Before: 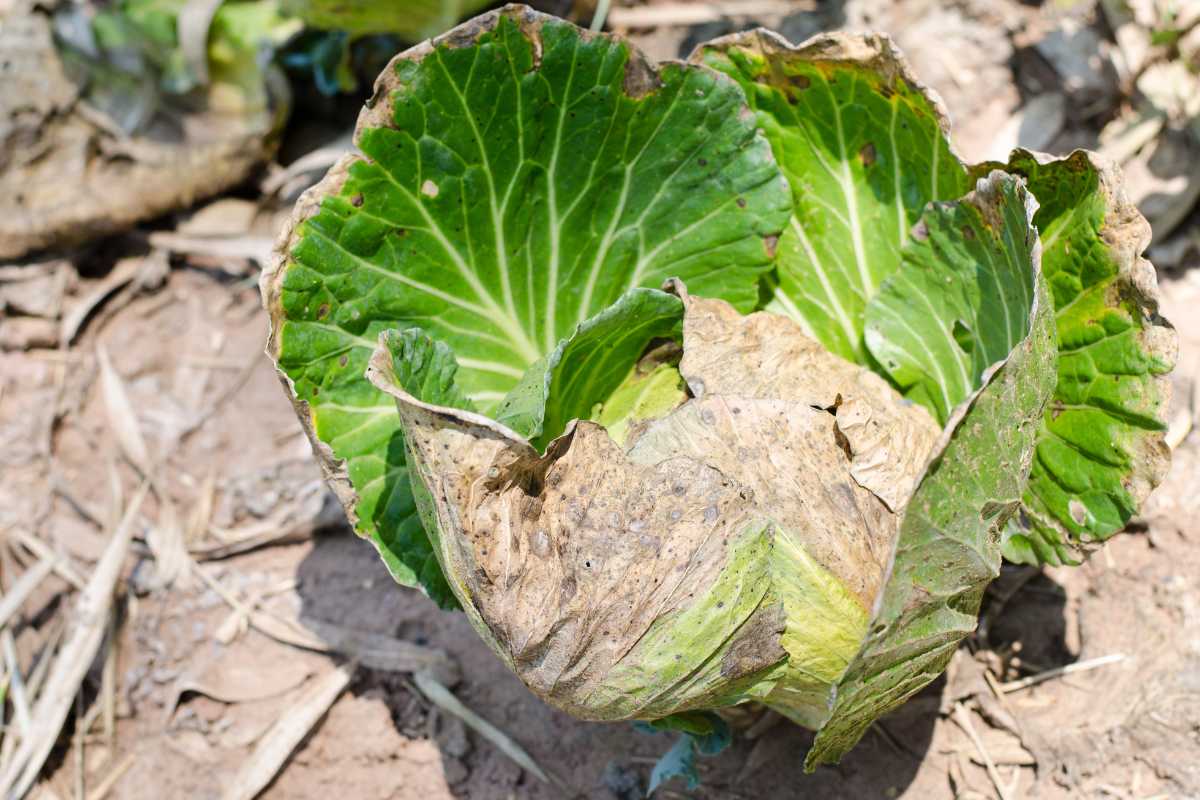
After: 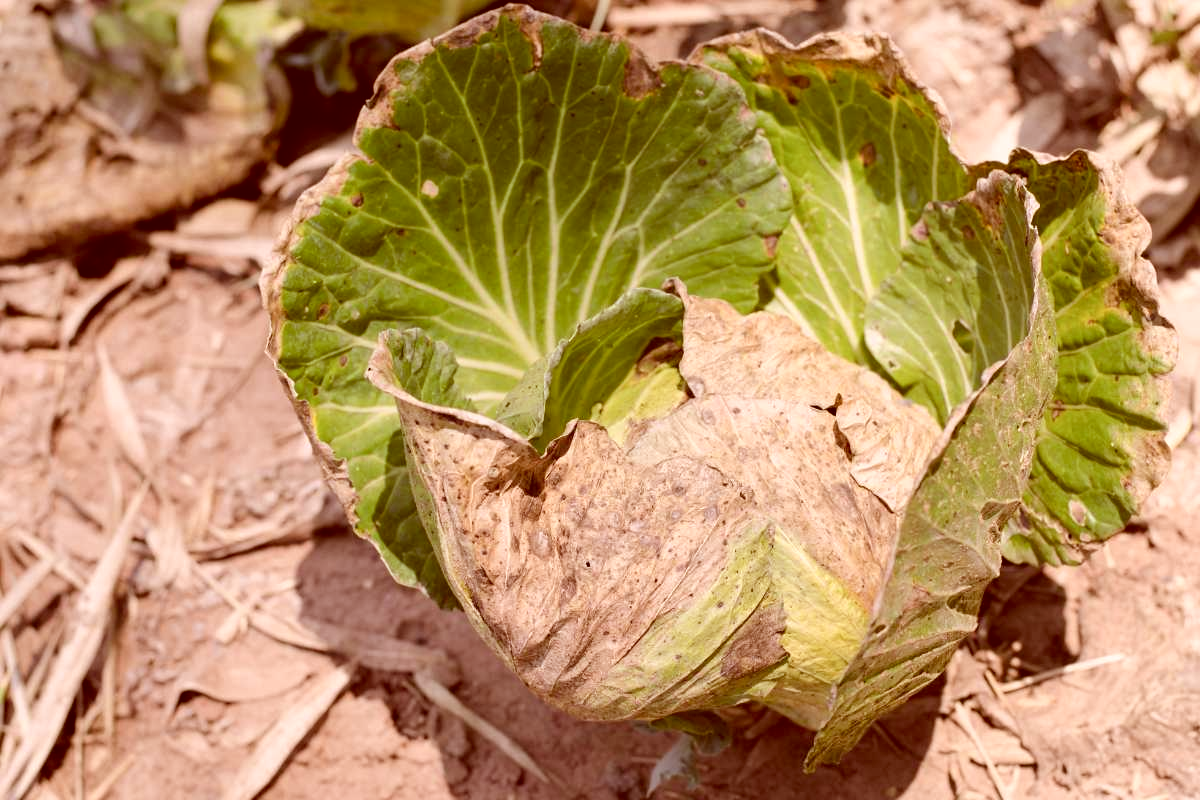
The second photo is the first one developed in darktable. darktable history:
color correction: highlights a* 9.28, highlights b* 8.53, shadows a* 39.94, shadows b* 39.66, saturation 0.767
exposure: compensate highlight preservation false
